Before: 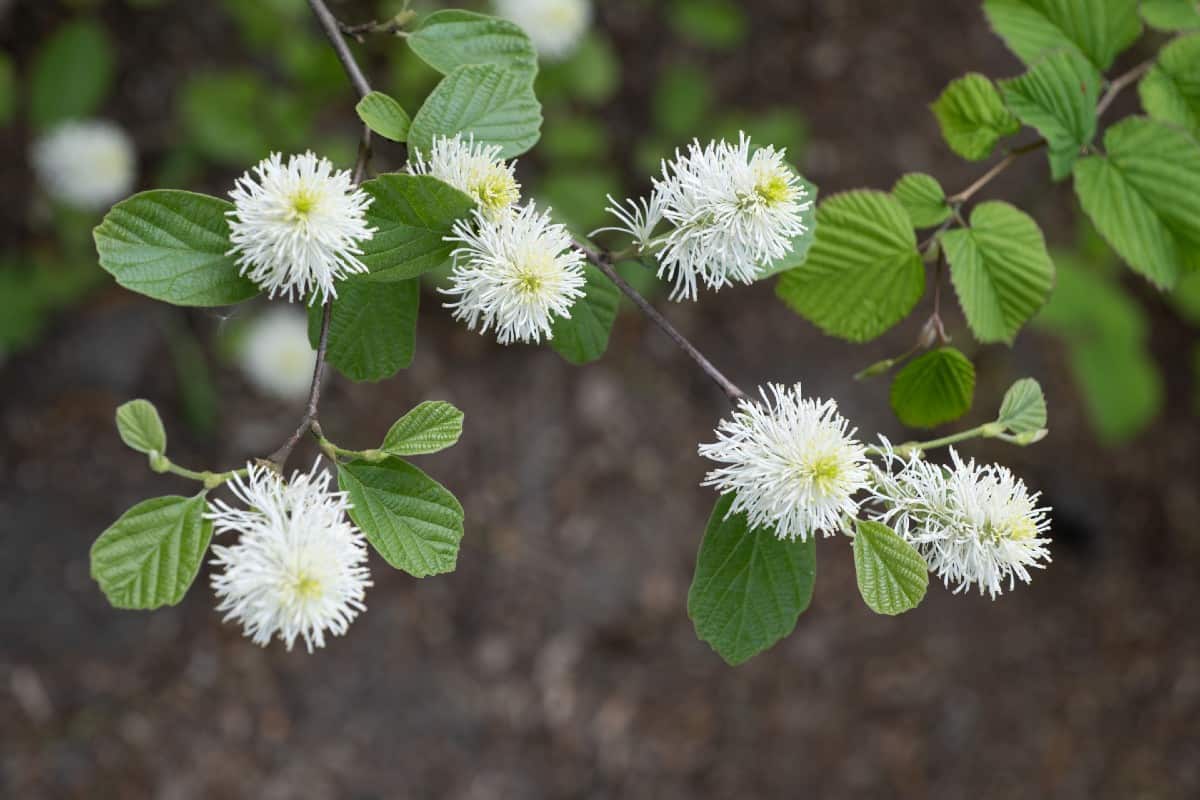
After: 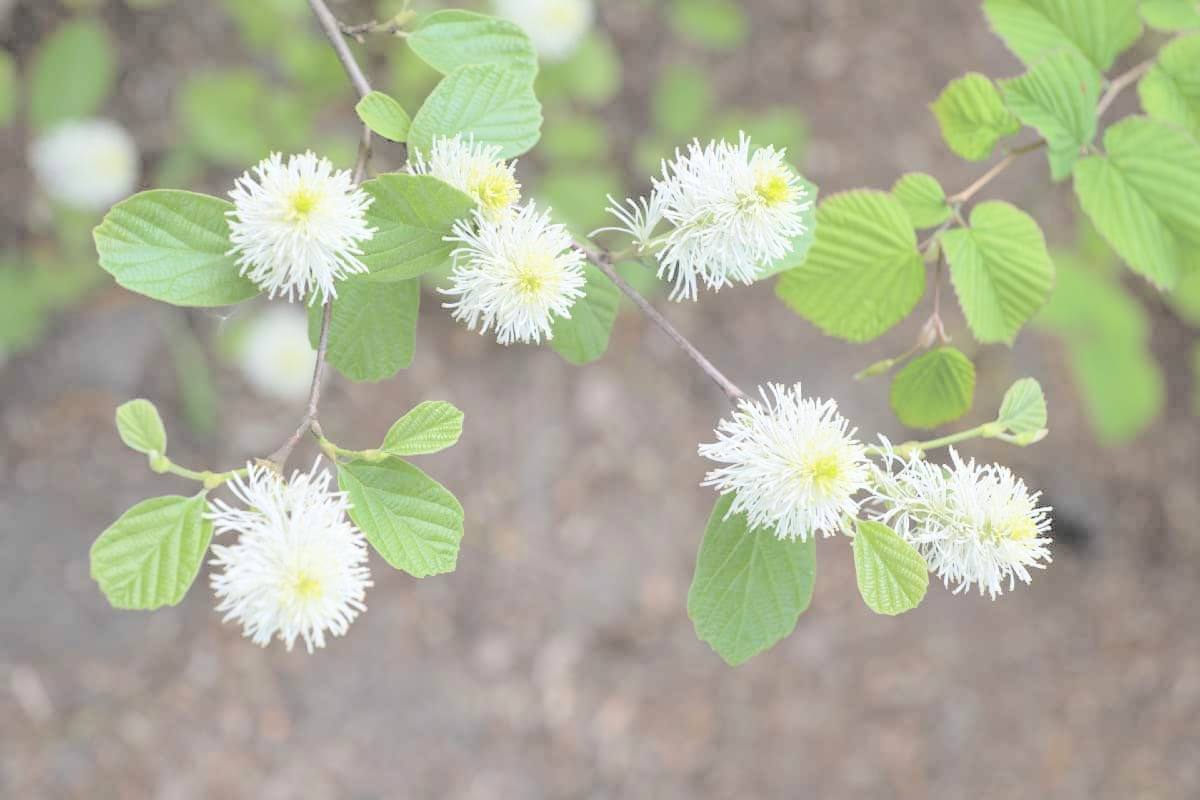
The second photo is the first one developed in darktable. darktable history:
contrast brightness saturation: brightness 0.987
